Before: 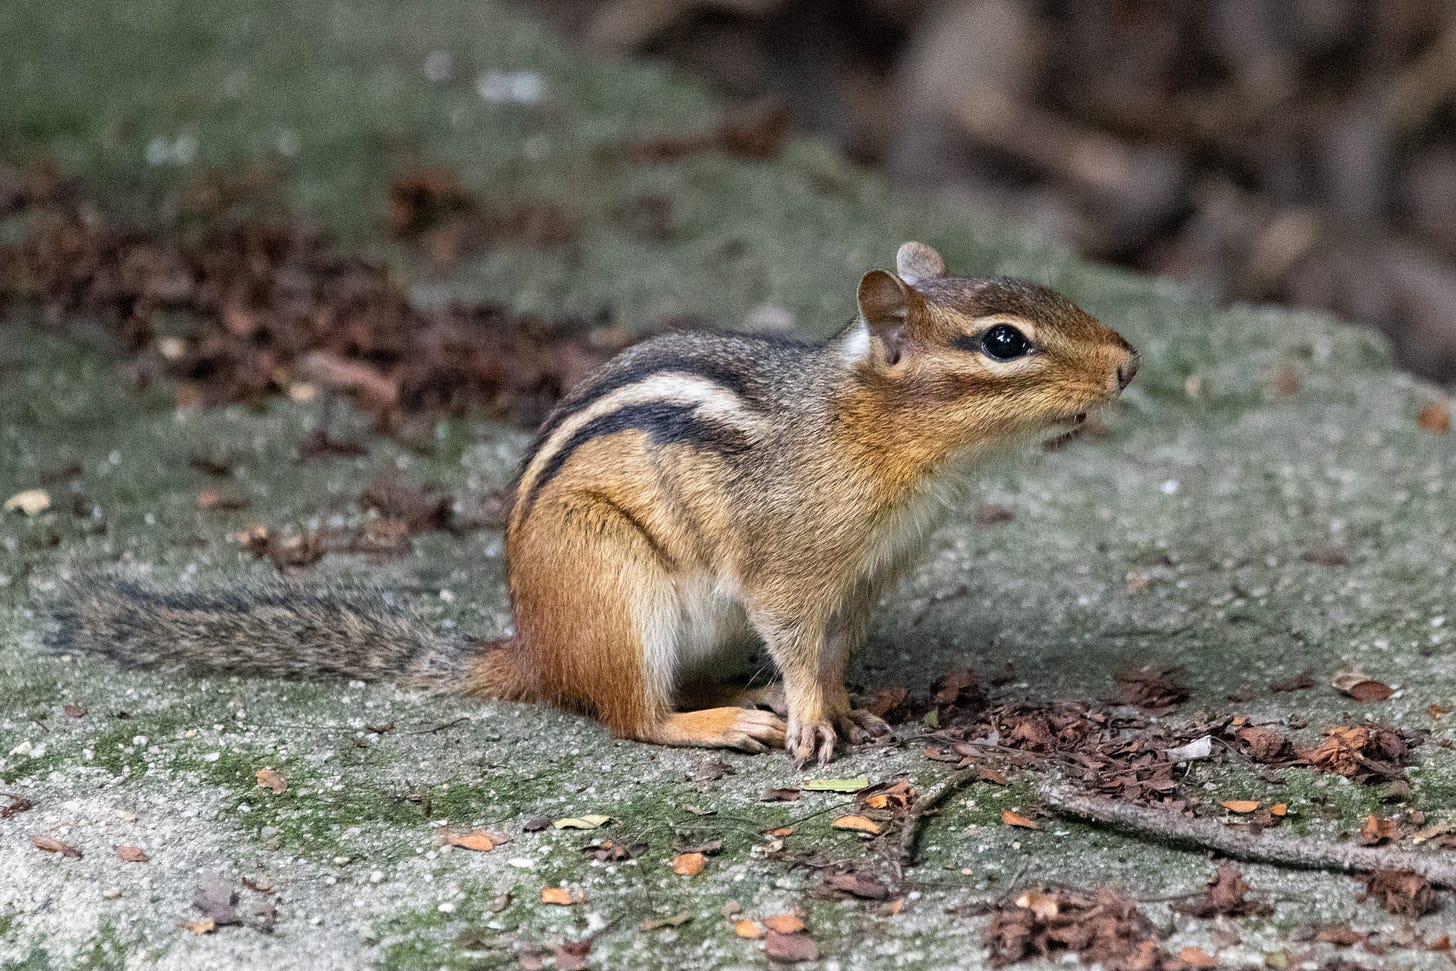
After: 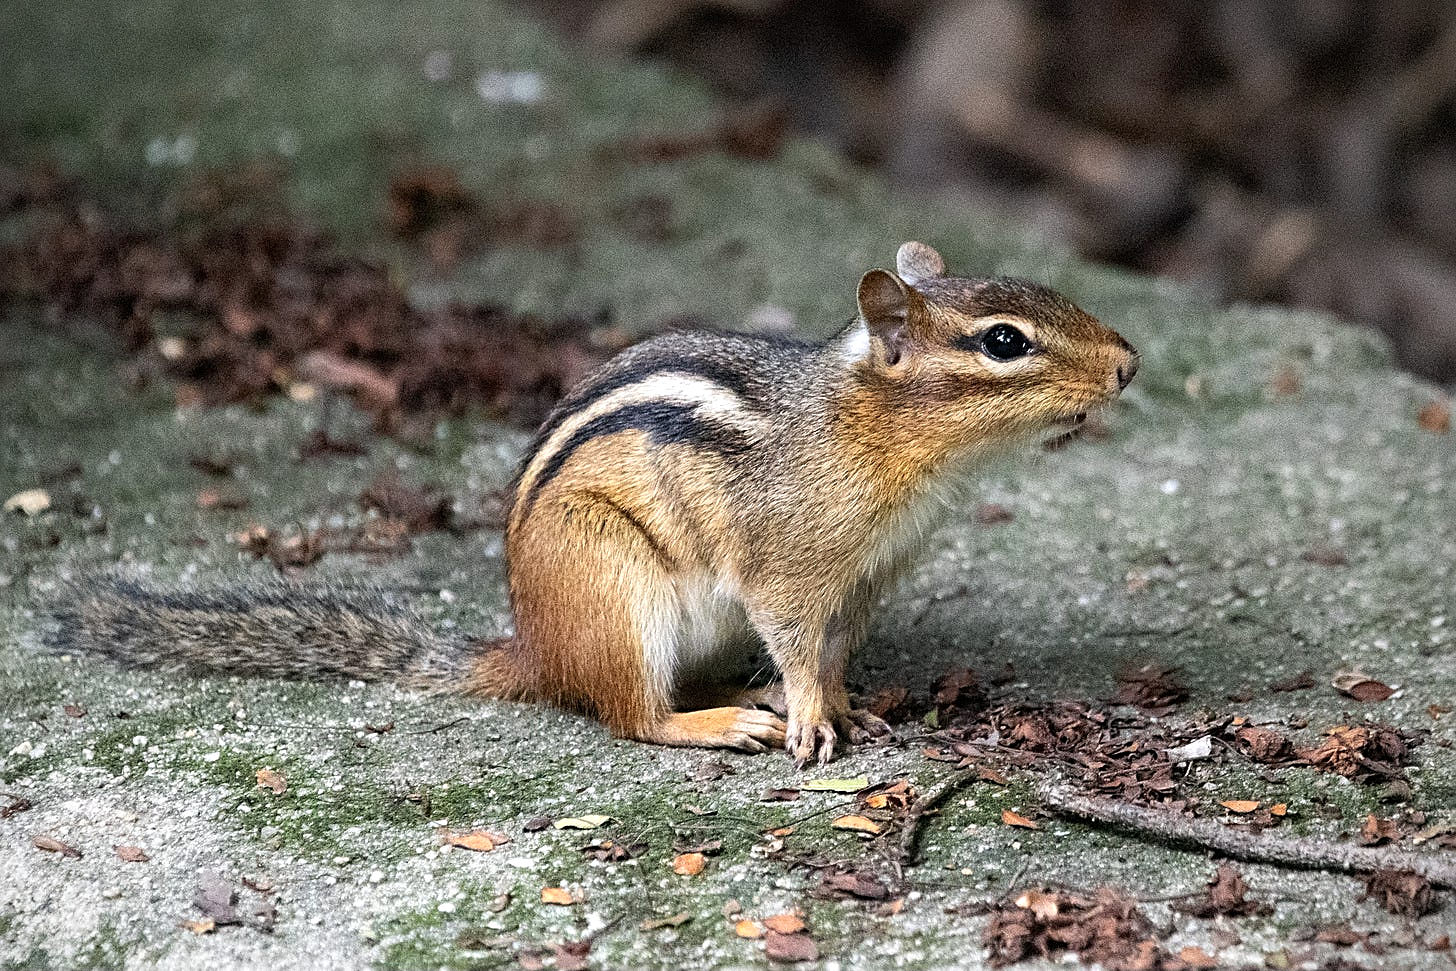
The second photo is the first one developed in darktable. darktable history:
tone equalizer: -8 EV -0.378 EV, -7 EV -0.361 EV, -6 EV -0.338 EV, -5 EV -0.228 EV, -3 EV 0.202 EV, -2 EV 0.308 EV, -1 EV 0.405 EV, +0 EV 0.394 EV, smoothing diameter 2.05%, edges refinement/feathering 21.34, mask exposure compensation -1.57 EV, filter diffusion 5
sharpen: on, module defaults
vignetting: fall-off radius 61.16%, unbound false
